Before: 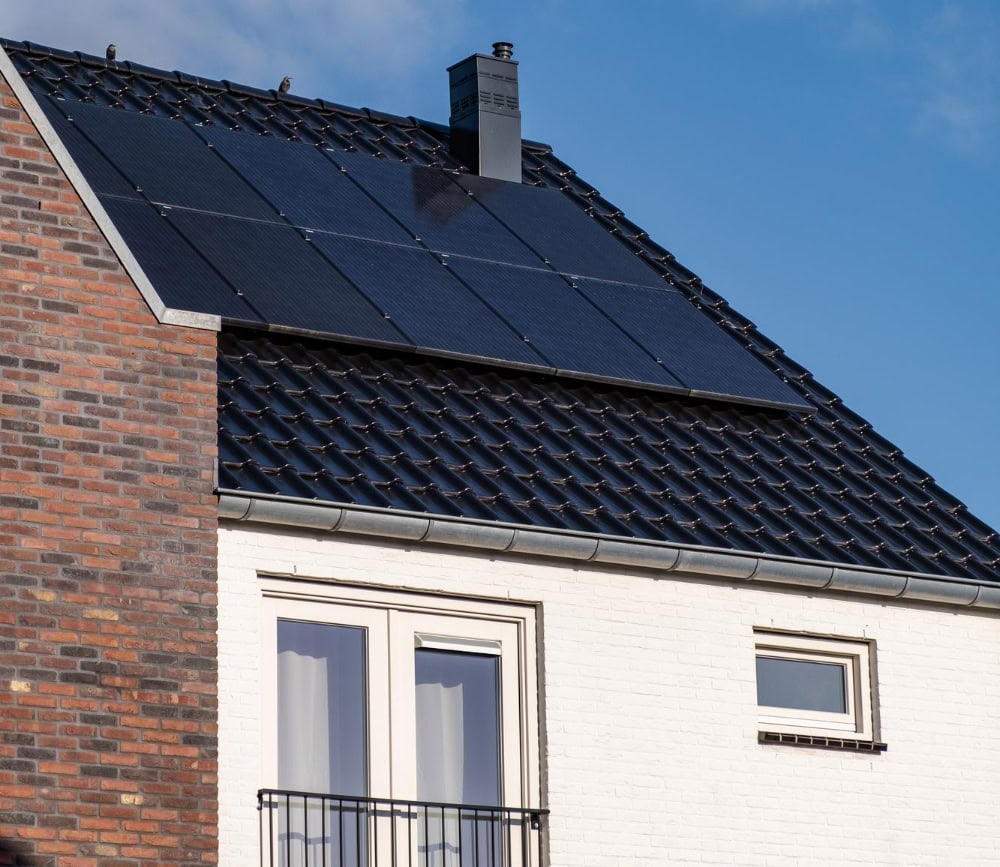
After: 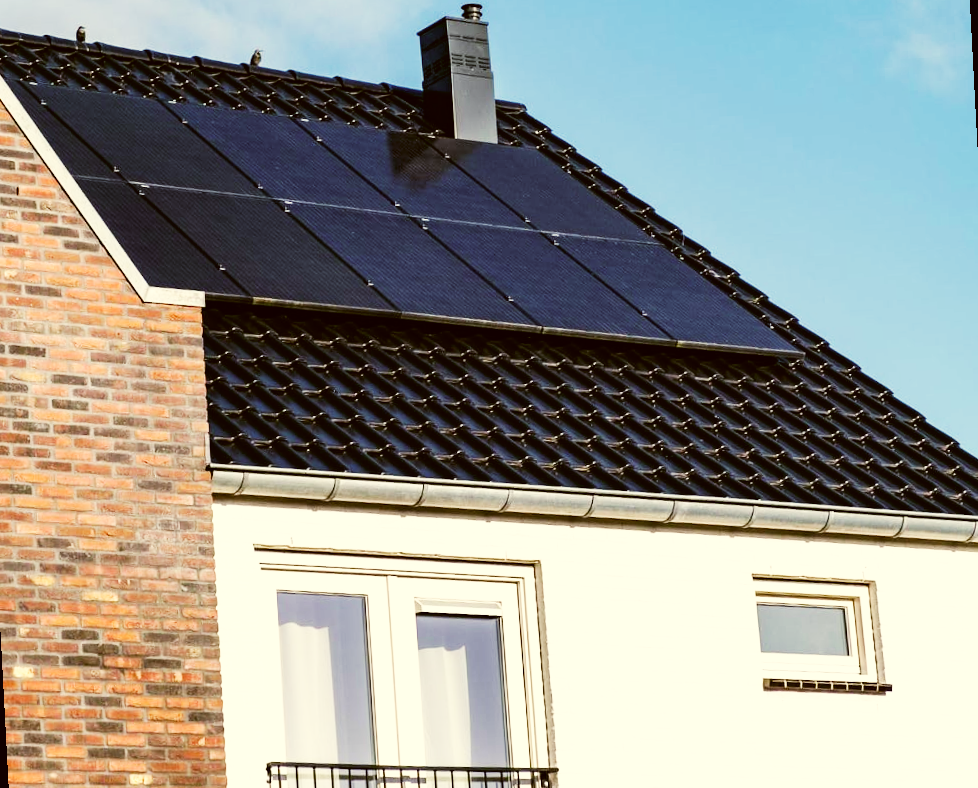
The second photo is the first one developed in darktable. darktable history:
color correction: highlights a* -1.43, highlights b* 10.12, shadows a* 0.395, shadows b* 19.35
rotate and perspective: rotation -3°, crop left 0.031, crop right 0.968, crop top 0.07, crop bottom 0.93
base curve: curves: ch0 [(0, 0) (0.007, 0.004) (0.027, 0.03) (0.046, 0.07) (0.207, 0.54) (0.442, 0.872) (0.673, 0.972) (1, 1)], preserve colors none
